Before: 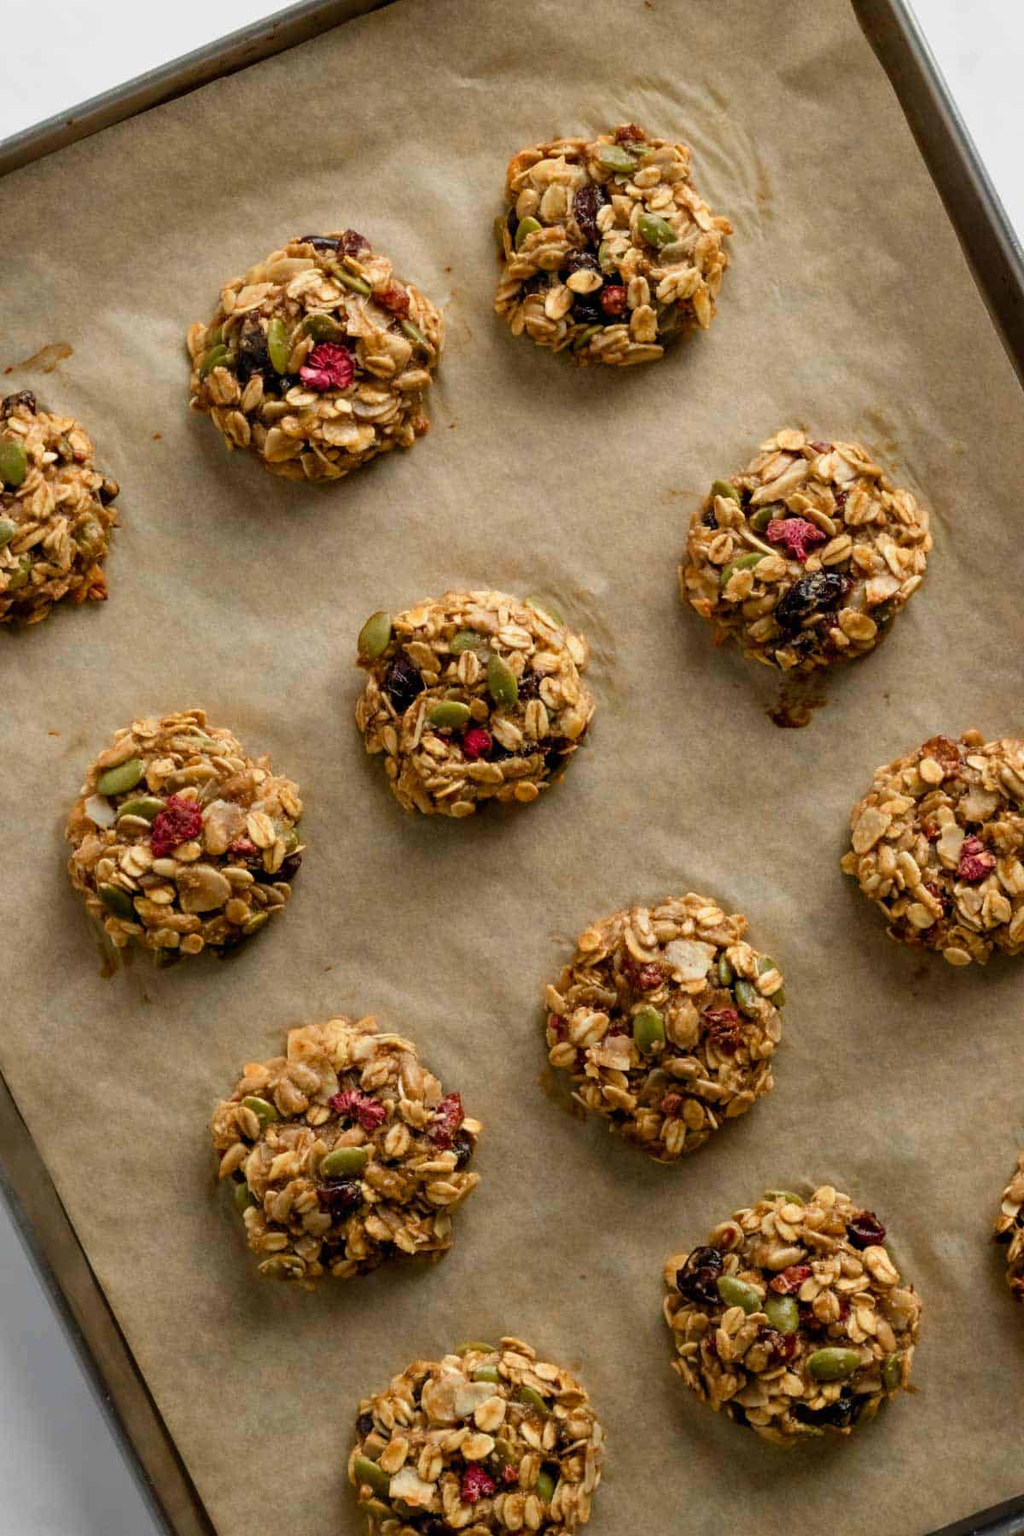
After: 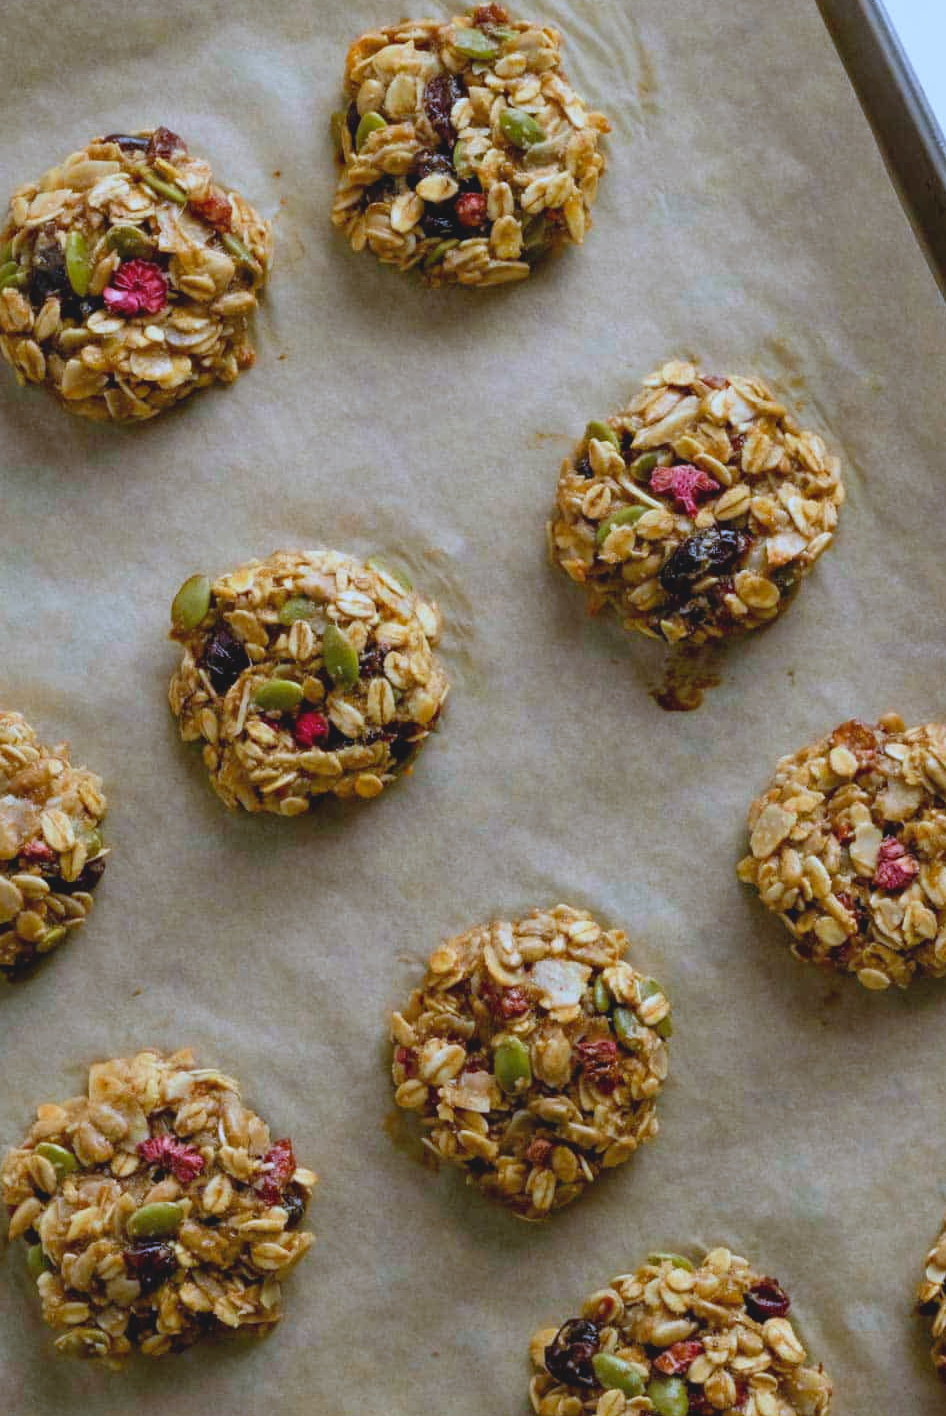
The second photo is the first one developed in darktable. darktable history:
crop and rotate: left 20.74%, top 7.912%, right 0.375%, bottom 13.378%
white balance: red 0.871, blue 1.249
contrast brightness saturation: contrast -0.1, brightness 0.05, saturation 0.08
